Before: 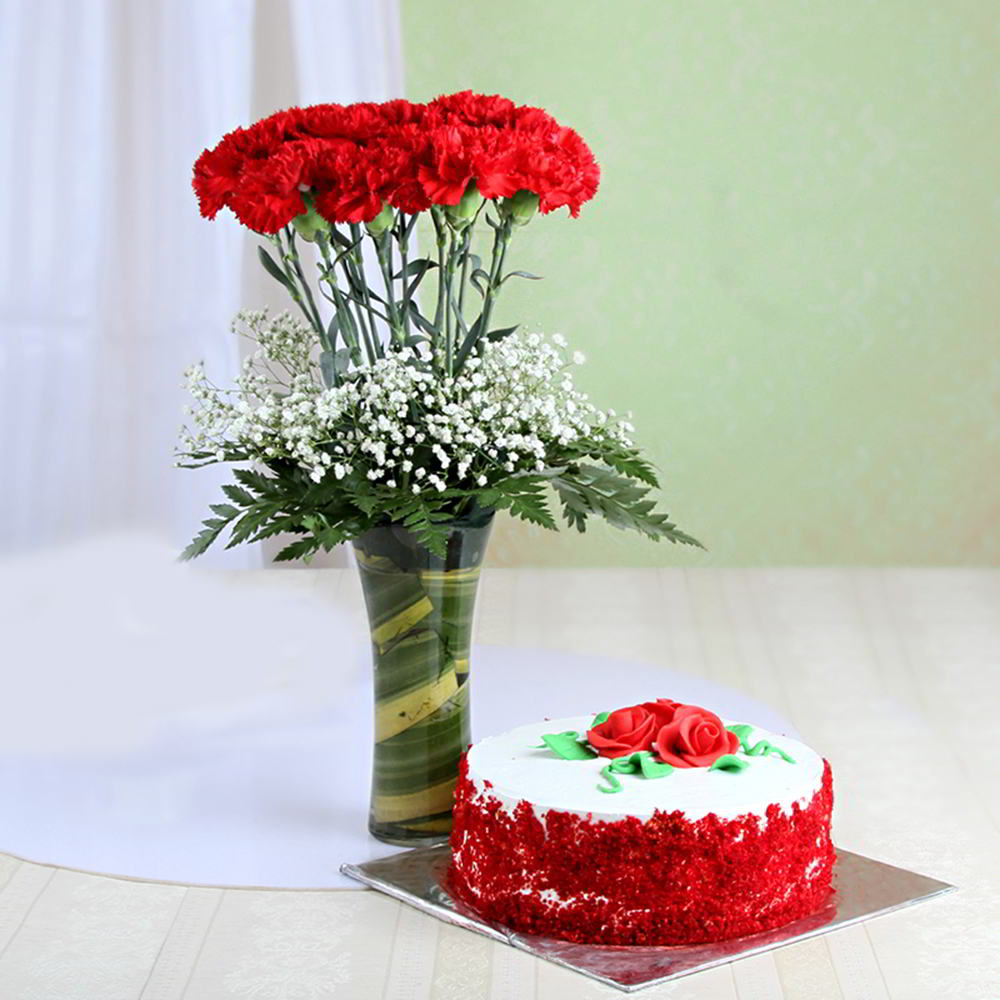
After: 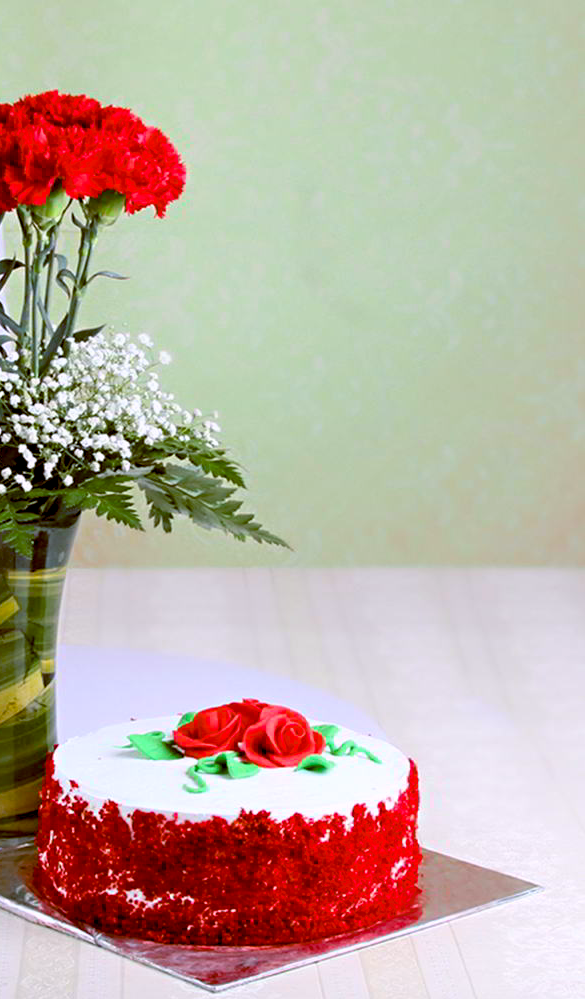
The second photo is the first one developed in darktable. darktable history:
color balance: lift [1, 1.015, 1.004, 0.985], gamma [1, 0.958, 0.971, 1.042], gain [1, 0.956, 0.977, 1.044]
crop: left 41.402%
color balance rgb: shadows lift › chroma 2%, shadows lift › hue 217.2°, power › chroma 0.25%, power › hue 60°, highlights gain › chroma 1.5%, highlights gain › hue 309.6°, global offset › luminance -0.5%, perceptual saturation grading › global saturation 15%, global vibrance 20%
